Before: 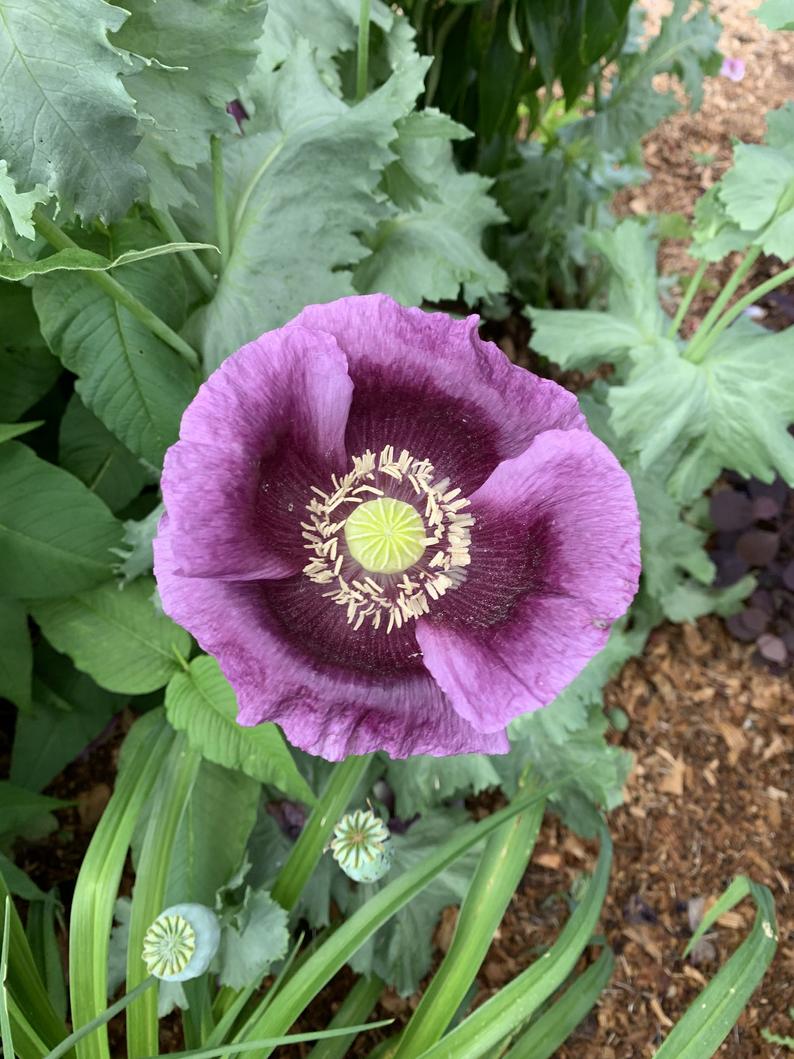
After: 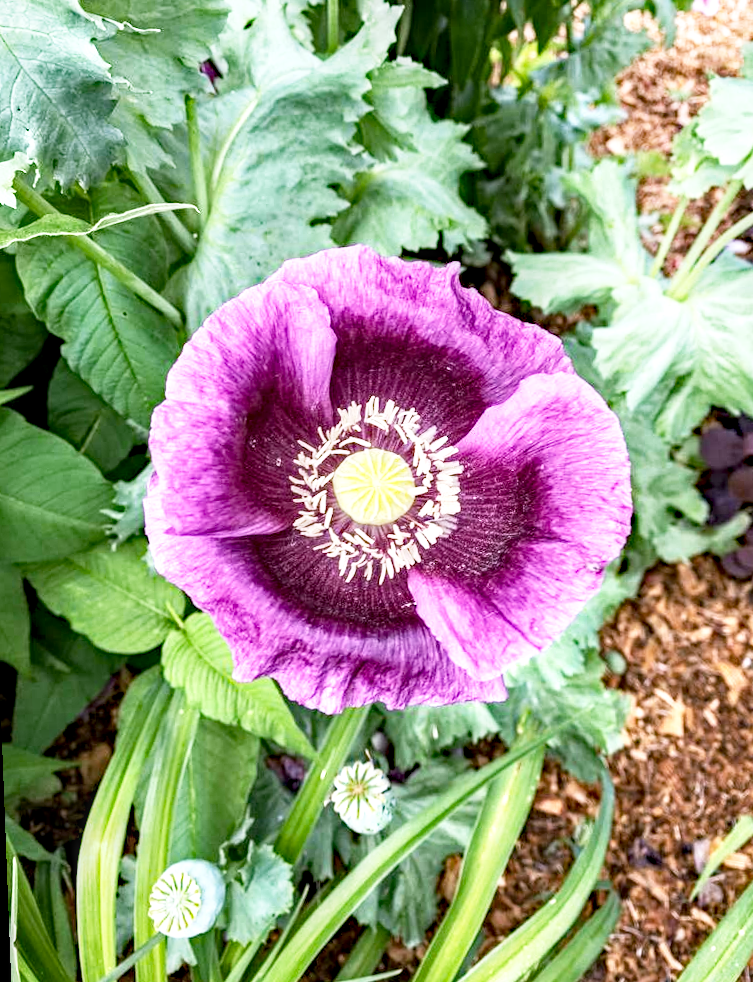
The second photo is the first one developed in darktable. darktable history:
crop: left 3.305%, top 6.436%, right 6.389%, bottom 3.258%
local contrast: detail 150%
rotate and perspective: rotation -2.22°, lens shift (horizontal) -0.022, automatic cropping off
base curve: curves: ch0 [(0, 0) (0.088, 0.125) (0.176, 0.251) (0.354, 0.501) (0.613, 0.749) (1, 0.877)], preserve colors none
haze removal: strength 0.5, distance 0.43, compatibility mode true, adaptive false
exposure: exposure 0.6 EV, compensate highlight preservation false
white balance: red 1.066, blue 1.119
